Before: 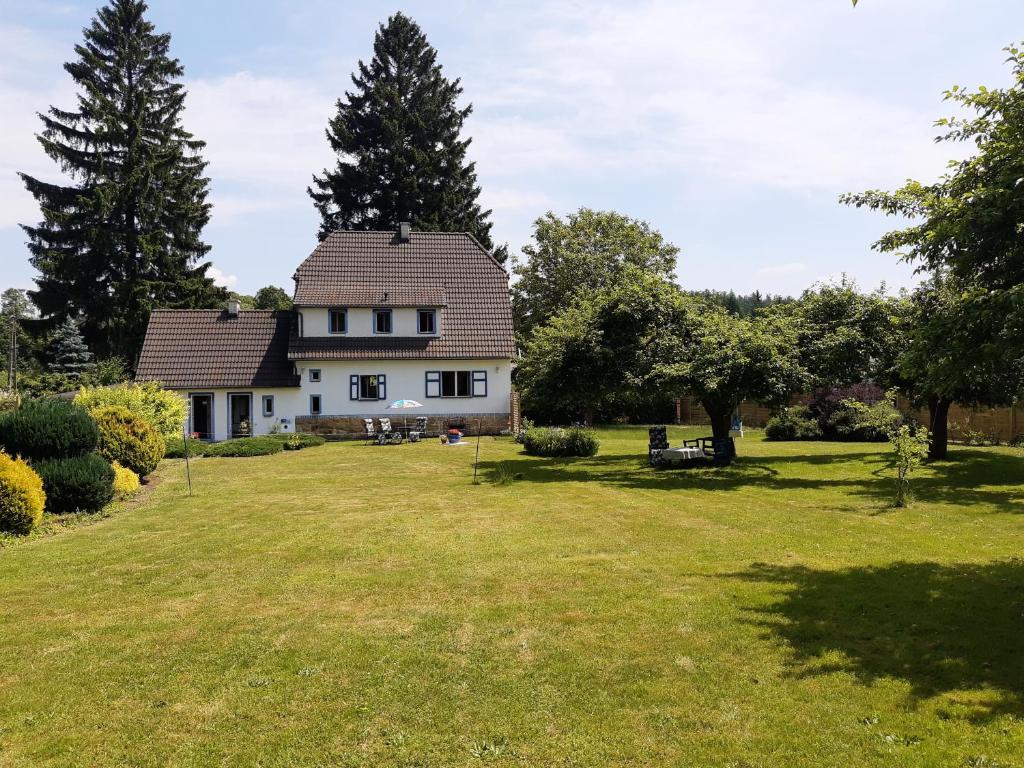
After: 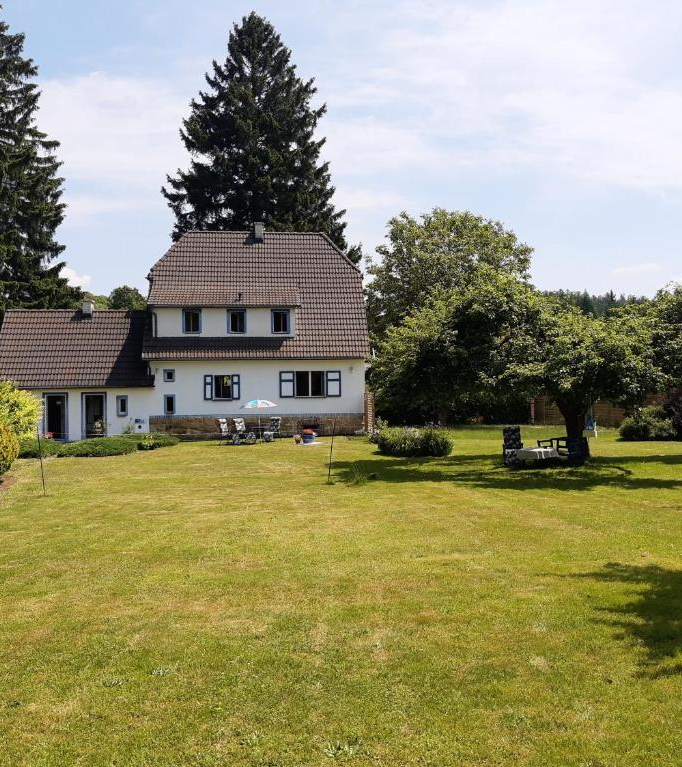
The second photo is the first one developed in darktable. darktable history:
crop and rotate: left 14.29%, right 19.09%
